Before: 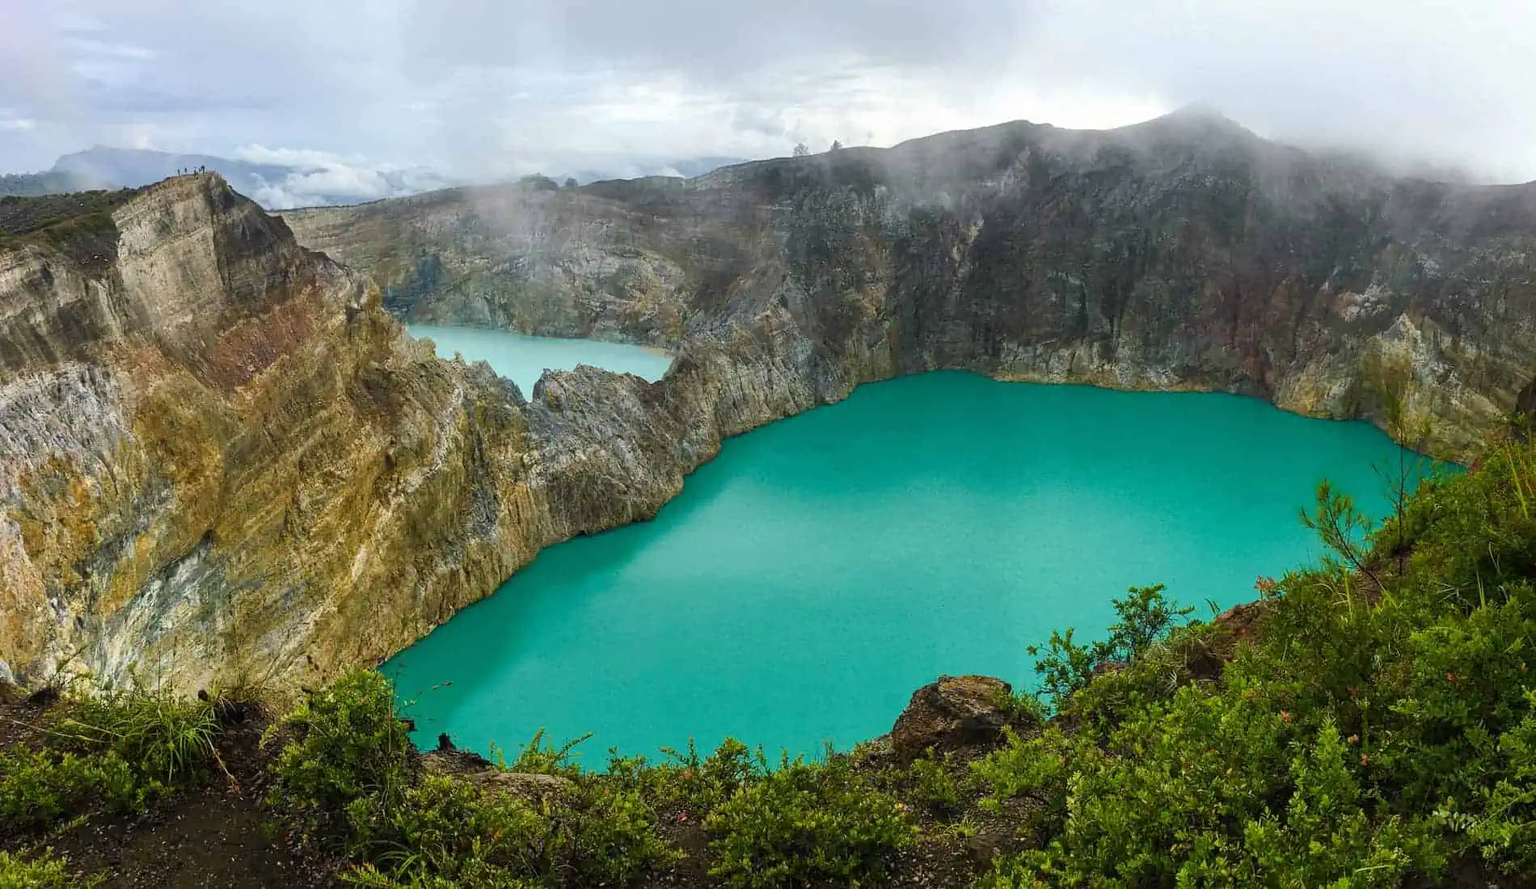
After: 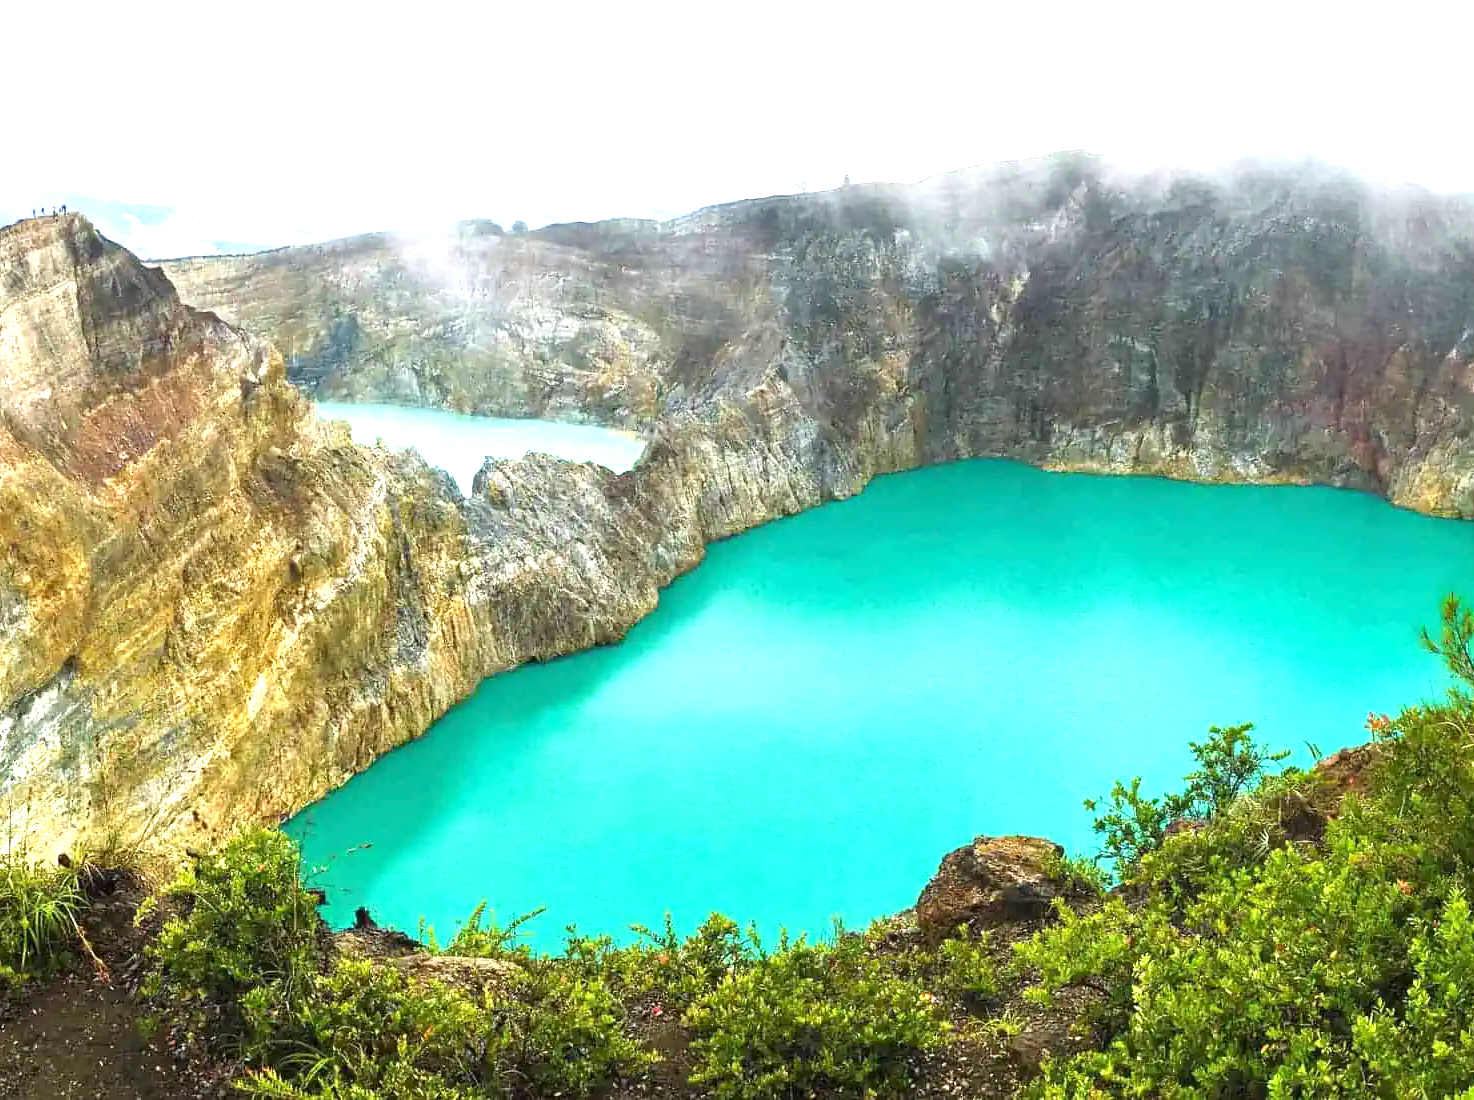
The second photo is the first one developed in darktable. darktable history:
exposure: exposure 1.519 EV, compensate highlight preservation false
crop: left 9.853%, right 12.525%
